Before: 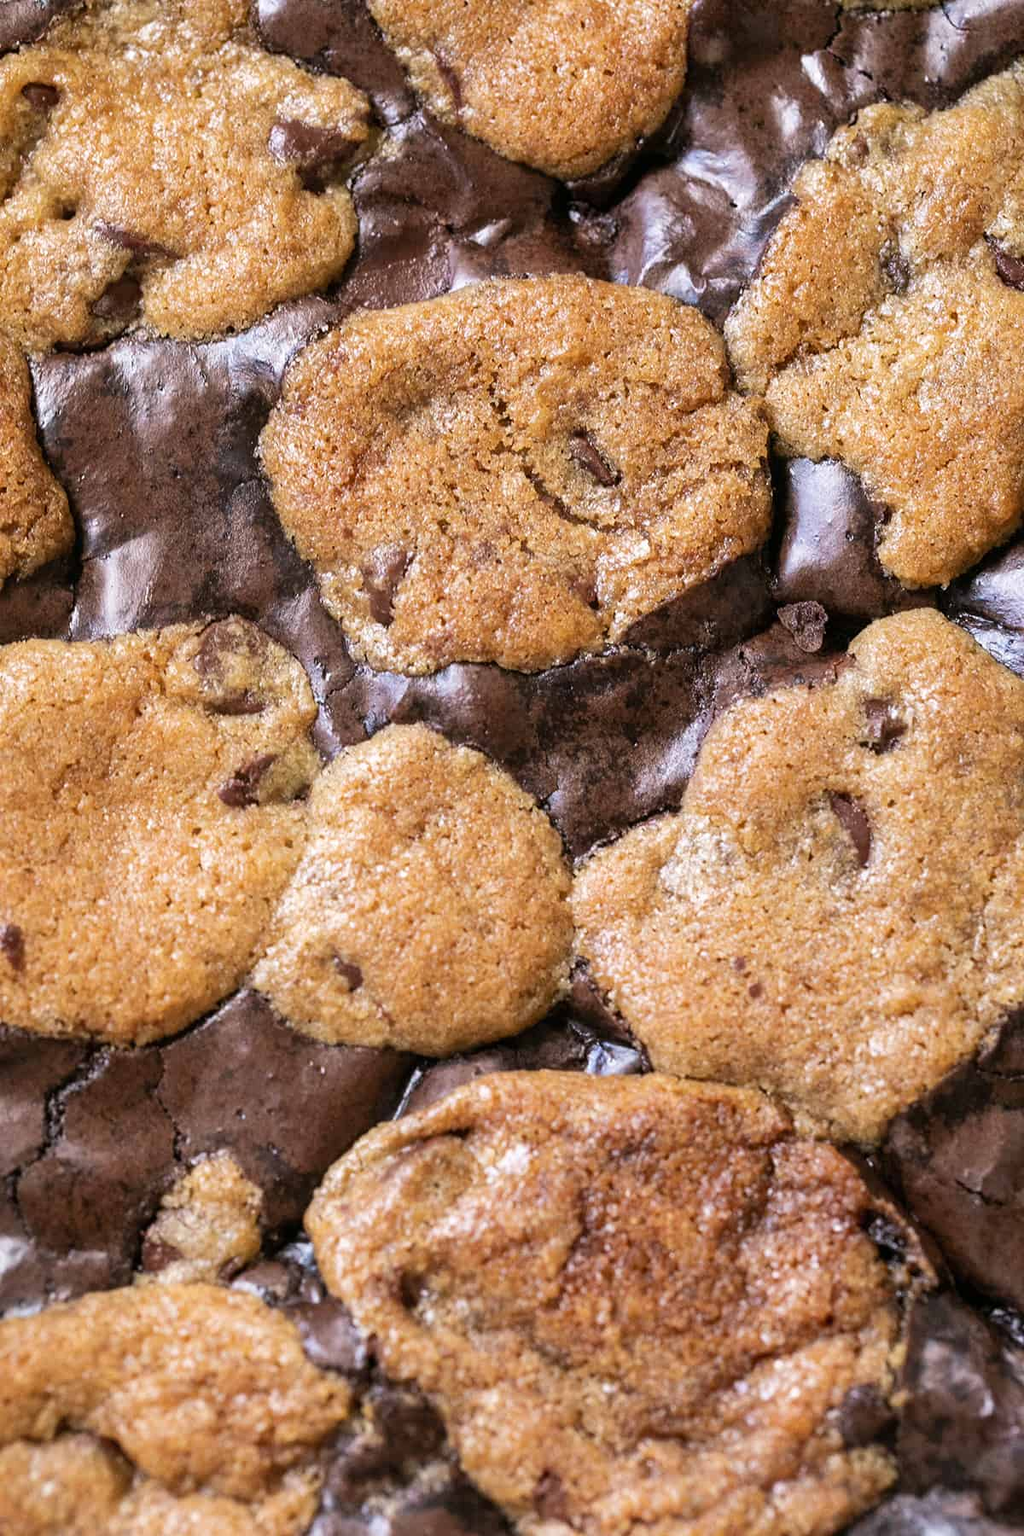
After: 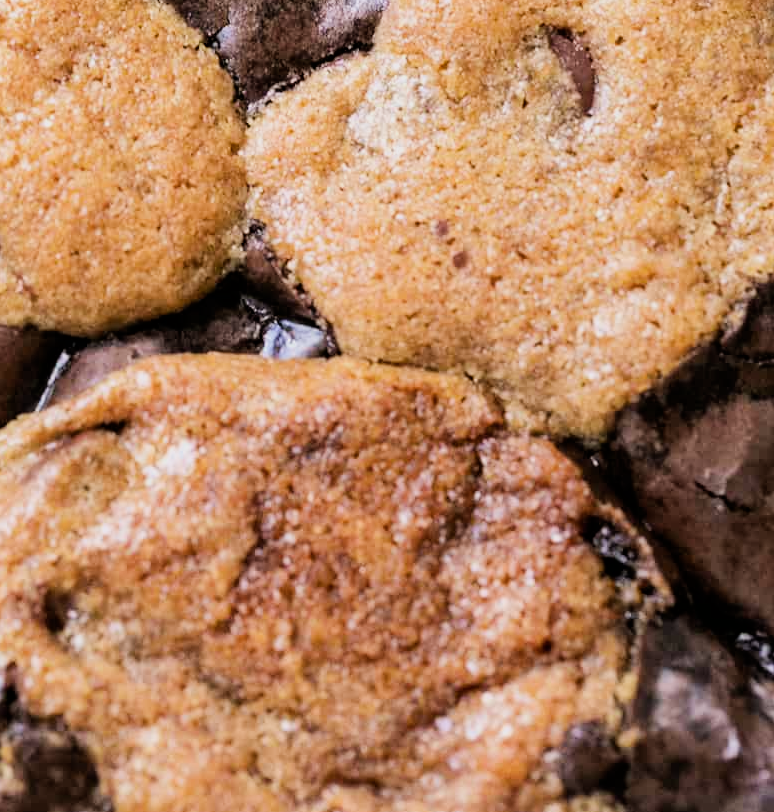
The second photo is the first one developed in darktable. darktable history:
crop and rotate: left 35.454%, top 50.076%, bottom 4.811%
exposure: exposure 0.442 EV, compensate highlight preservation false
filmic rgb: black relative exposure -7.65 EV, white relative exposure 4.56 EV, hardness 3.61, contrast 1.051
color balance rgb: power › luminance -9.181%, global offset › hue 170.92°, perceptual saturation grading › global saturation 0.955%, perceptual brilliance grading › highlights 3.064%, global vibrance 20%
